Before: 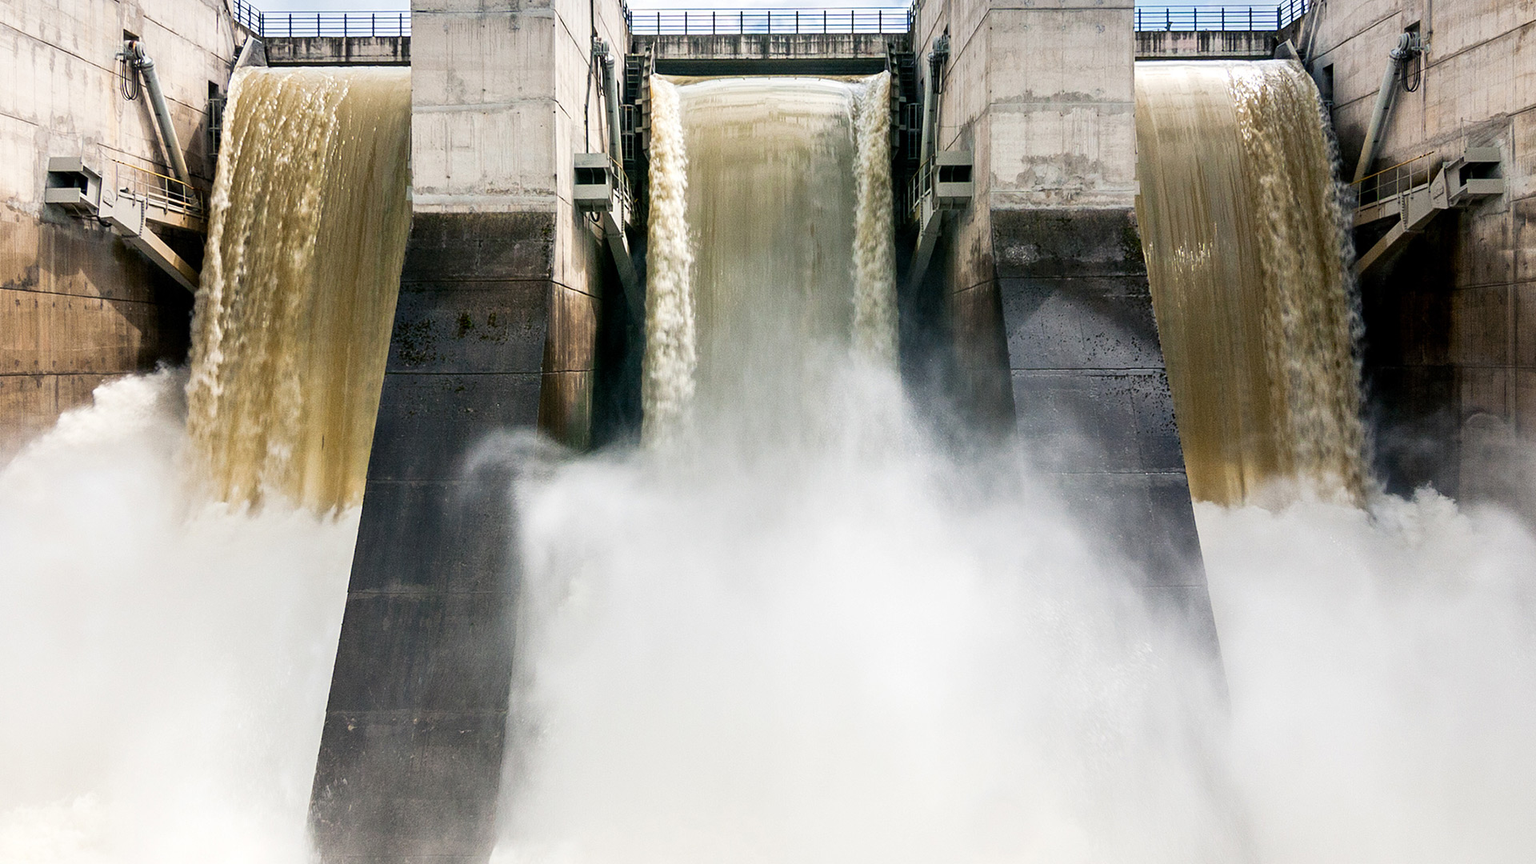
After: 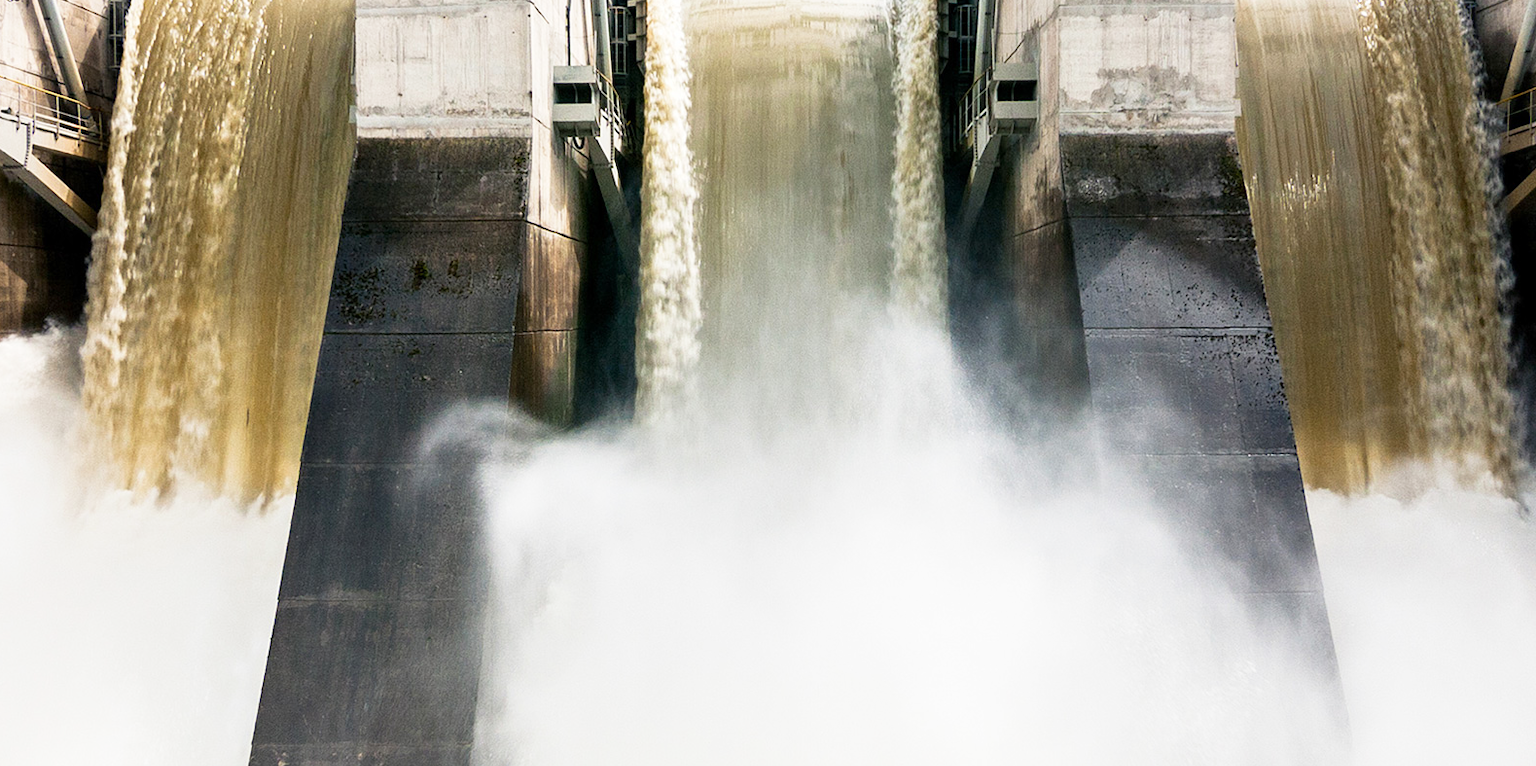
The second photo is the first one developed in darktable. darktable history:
crop: left 7.8%, top 11.564%, right 9.938%, bottom 15.395%
color zones: curves: ch2 [(0, 0.5) (0.143, 0.5) (0.286, 0.489) (0.415, 0.421) (0.571, 0.5) (0.714, 0.5) (0.857, 0.5) (1, 0.5)]
base curve: curves: ch0 [(0, 0) (0.666, 0.806) (1, 1)], preserve colors none
